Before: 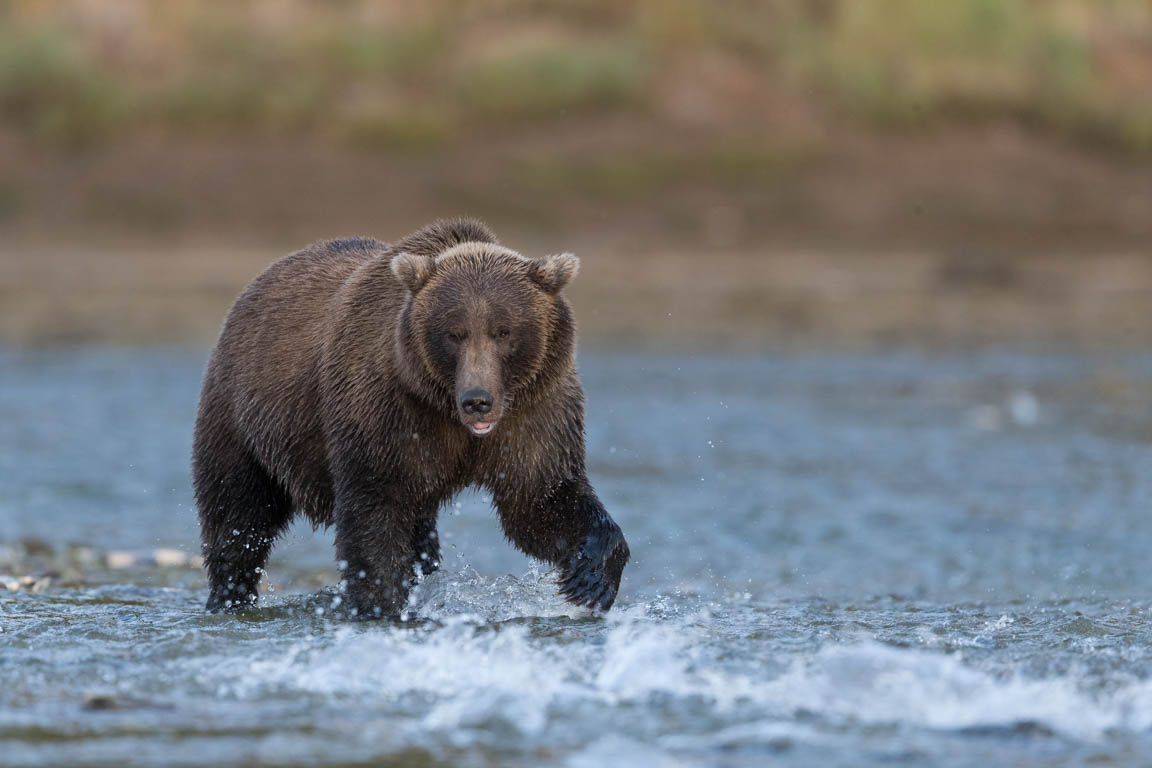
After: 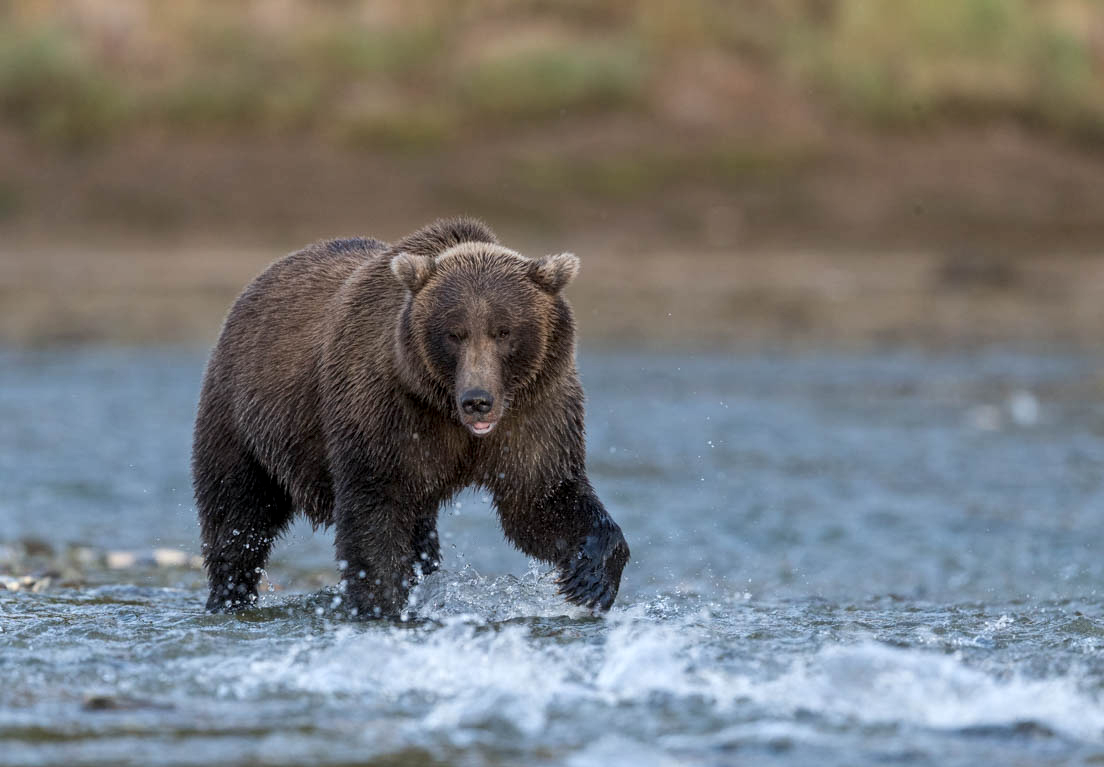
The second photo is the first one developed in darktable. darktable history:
crop: right 4.126%, bottom 0.031%
local contrast: on, module defaults
